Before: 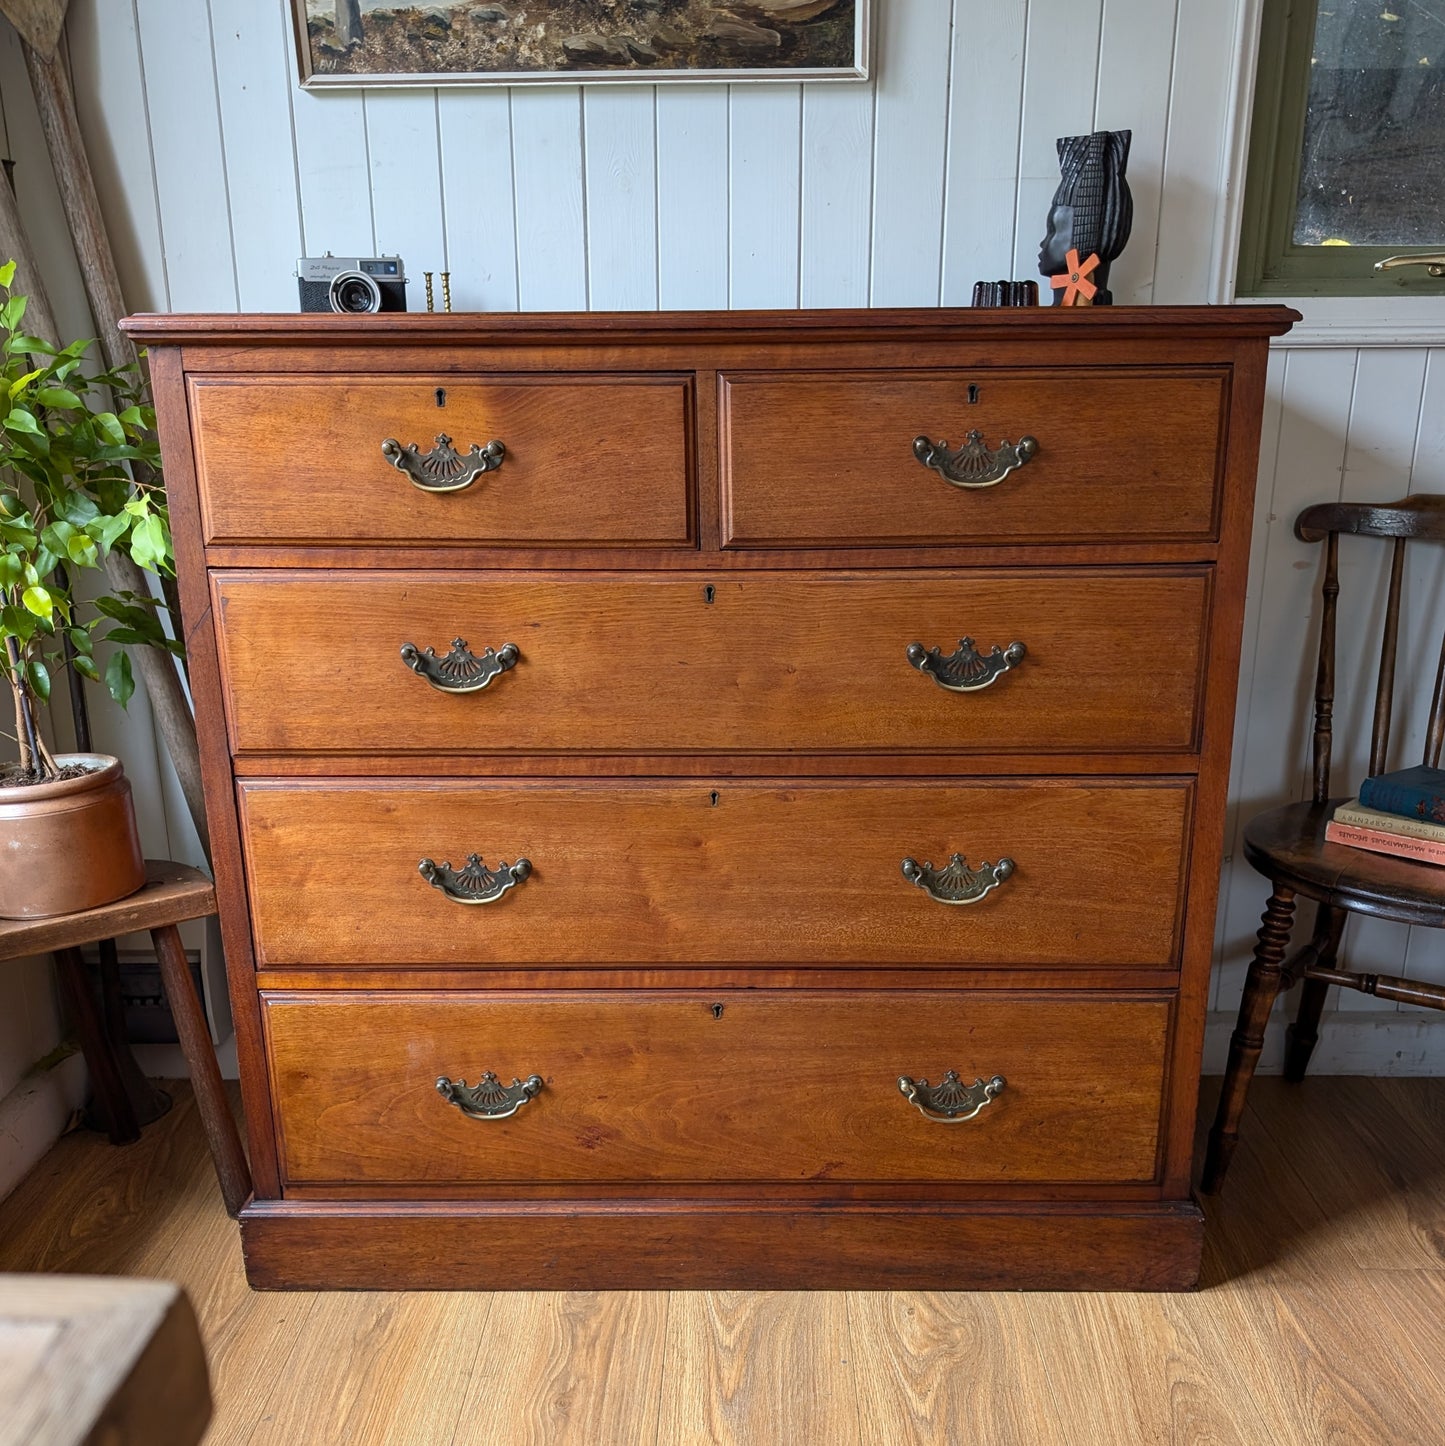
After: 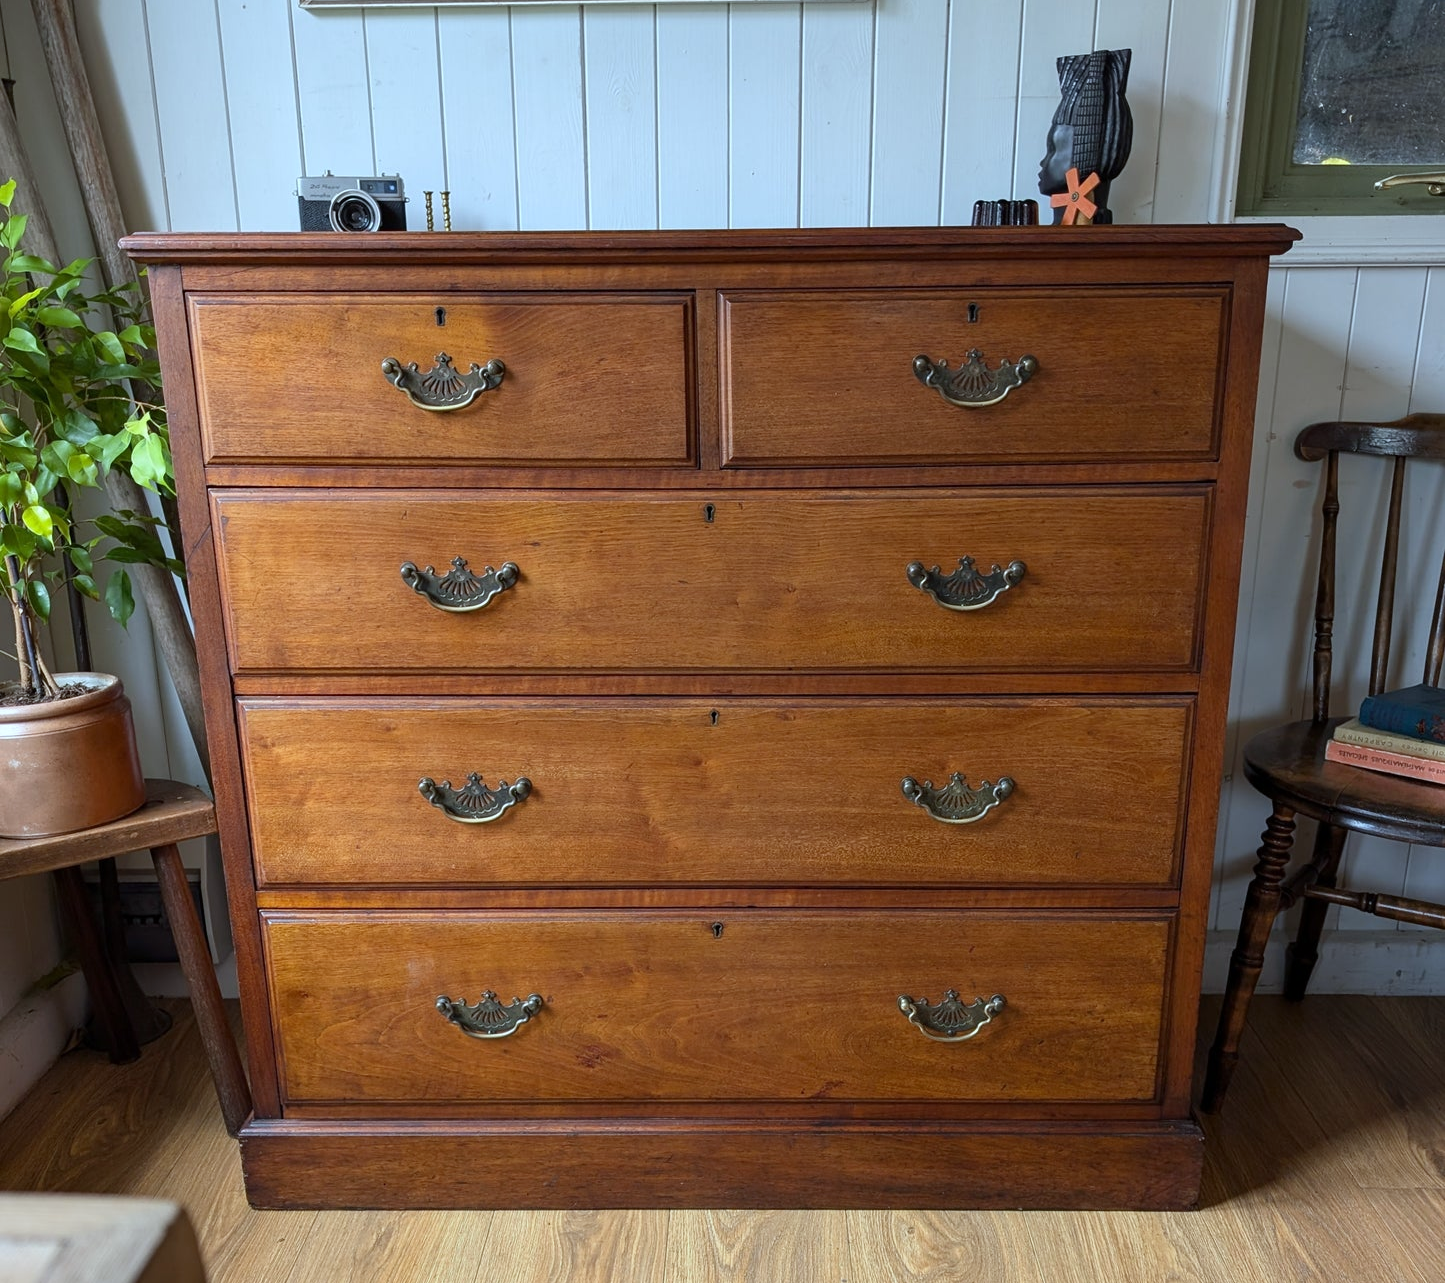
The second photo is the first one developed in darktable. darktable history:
crop and rotate: top 5.609%, bottom 5.609%
white balance: red 0.925, blue 1.046
